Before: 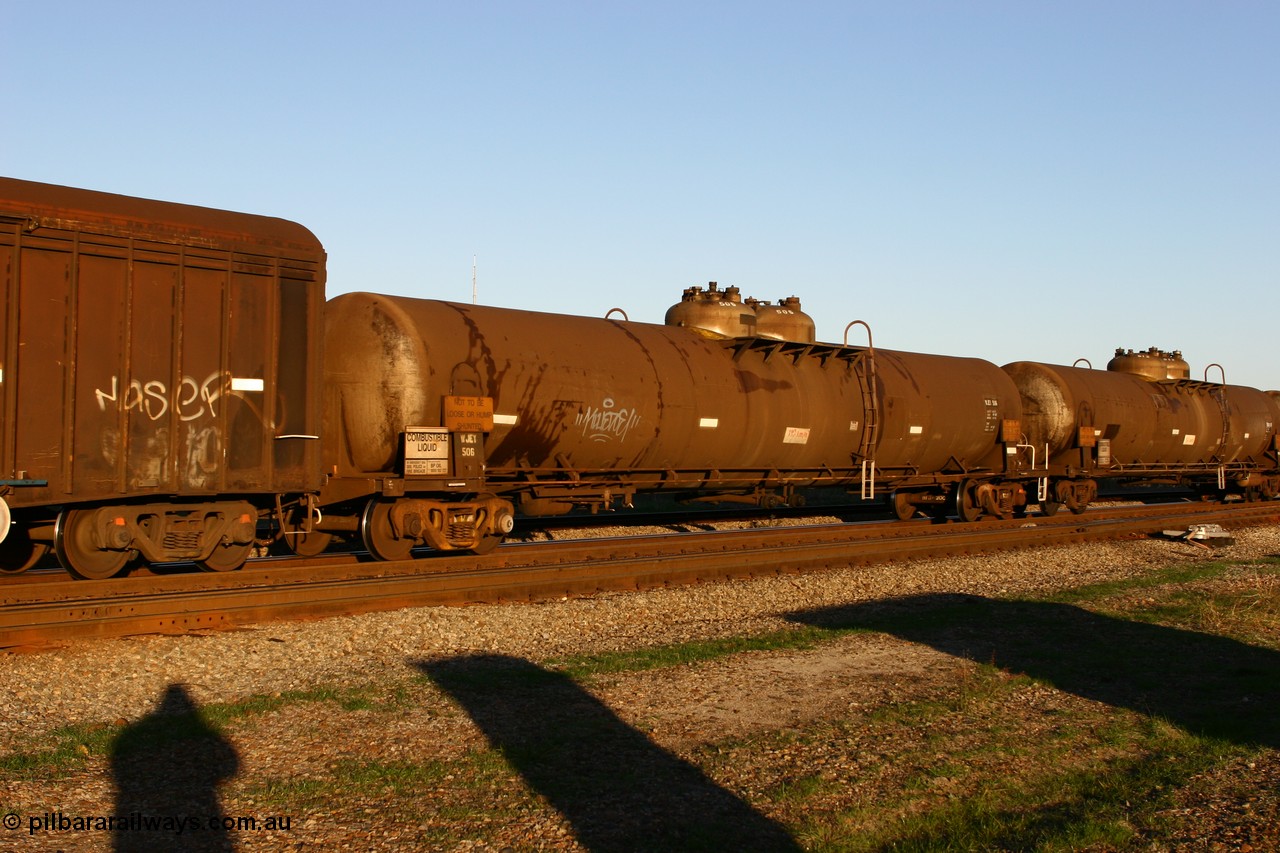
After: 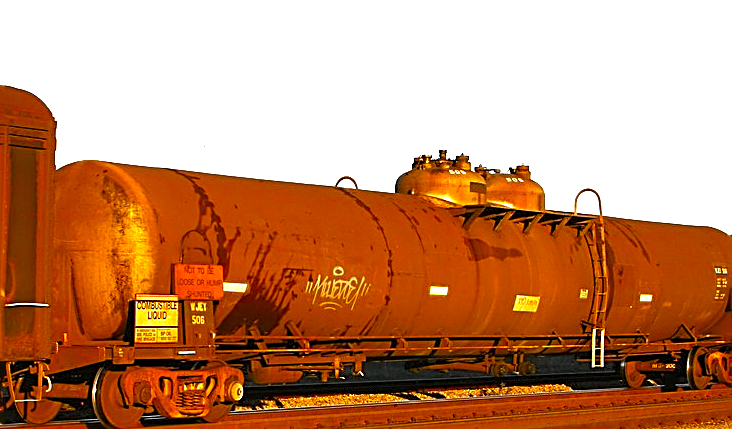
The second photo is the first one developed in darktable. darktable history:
crop: left 21.139%, top 15.567%, right 21.667%, bottom 34.083%
exposure: black level correction 0, exposure 1.3 EV, compensate highlight preservation false
color zones: curves: ch0 [(0.004, 0.388) (0.125, 0.392) (0.25, 0.404) (0.375, 0.5) (0.5, 0.5) (0.625, 0.5) (0.75, 0.5) (0.875, 0.5)]; ch1 [(0, 0.5) (0.125, 0.5) (0.25, 0.5) (0.375, 0.124) (0.524, 0.124) (0.645, 0.128) (0.789, 0.132) (0.914, 0.096) (0.998, 0.068)]
contrast brightness saturation: saturation 0.13
contrast equalizer: y [[0.5, 0.5, 0.468, 0.5, 0.5, 0.5], [0.5 ×6], [0.5 ×6], [0 ×6], [0 ×6]], mix -0.211
sharpen: amount 1.007
color balance rgb: white fulcrum 1.01 EV, perceptual saturation grading › global saturation 19.896%, perceptual brilliance grading › global brilliance 17.806%
